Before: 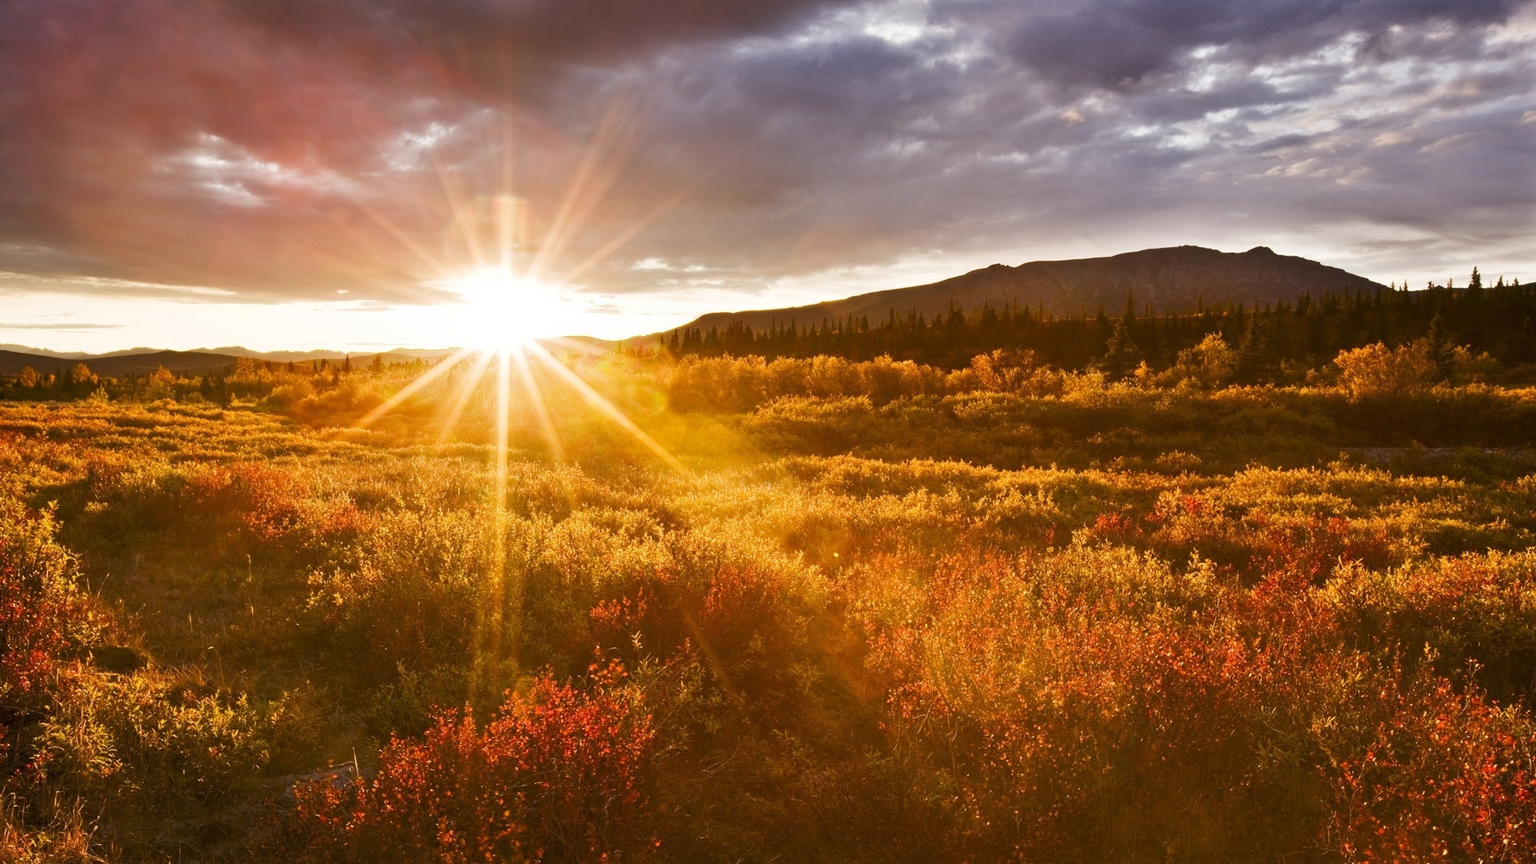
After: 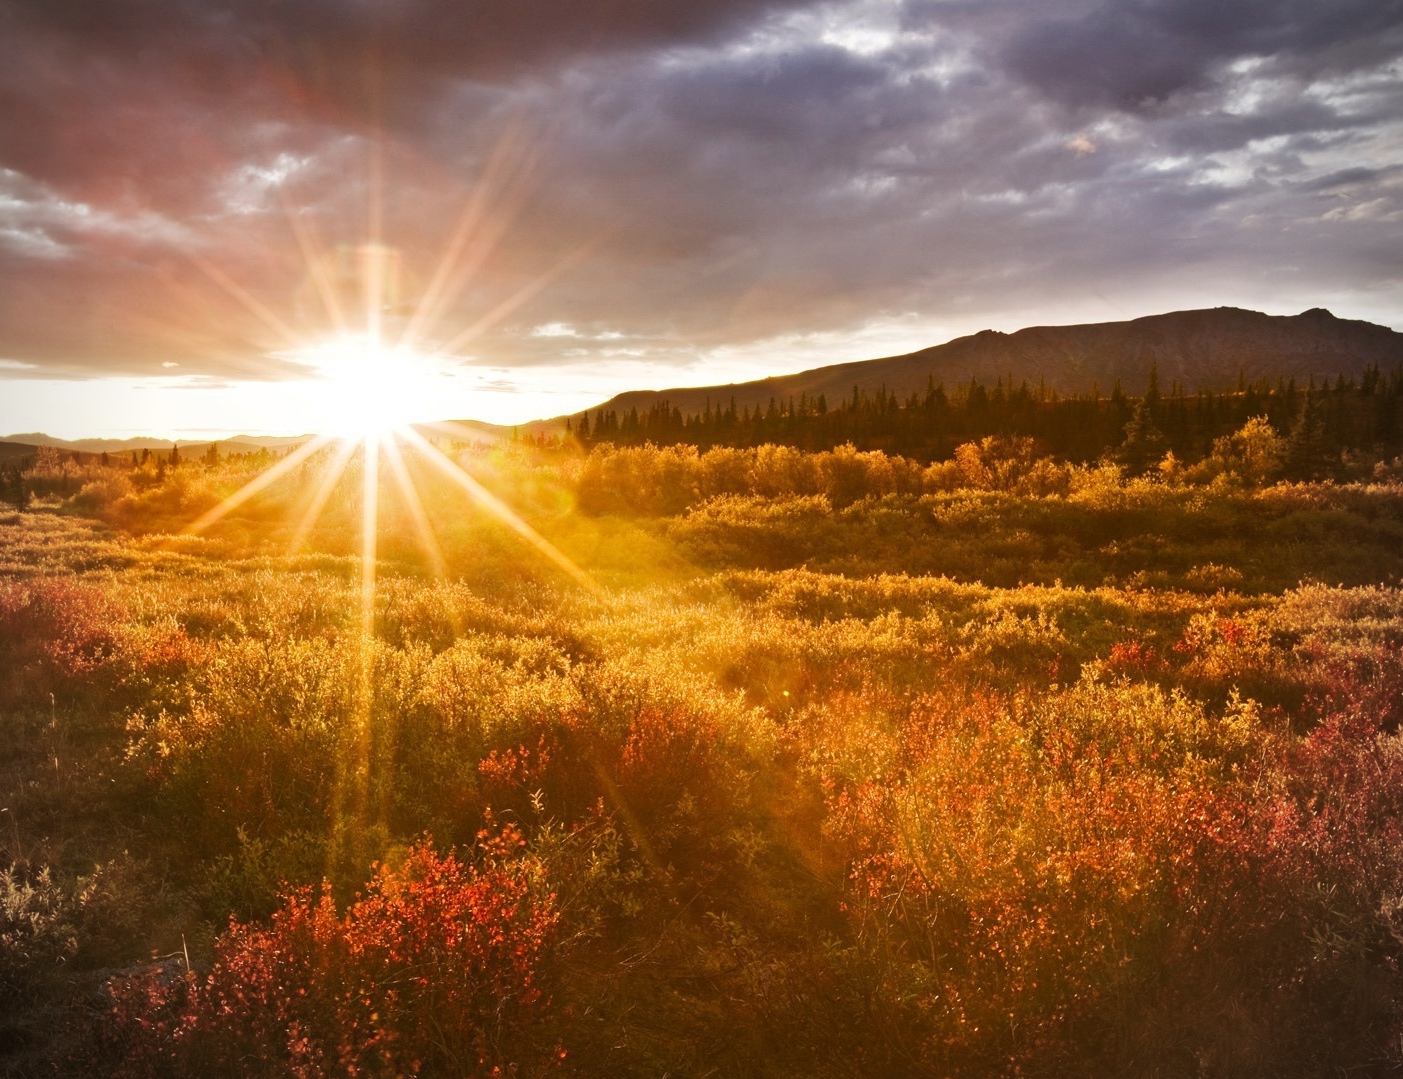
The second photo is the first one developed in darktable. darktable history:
crop: left 13.501%, right 13.404%
vignetting: unbound false
tone equalizer: on, module defaults
